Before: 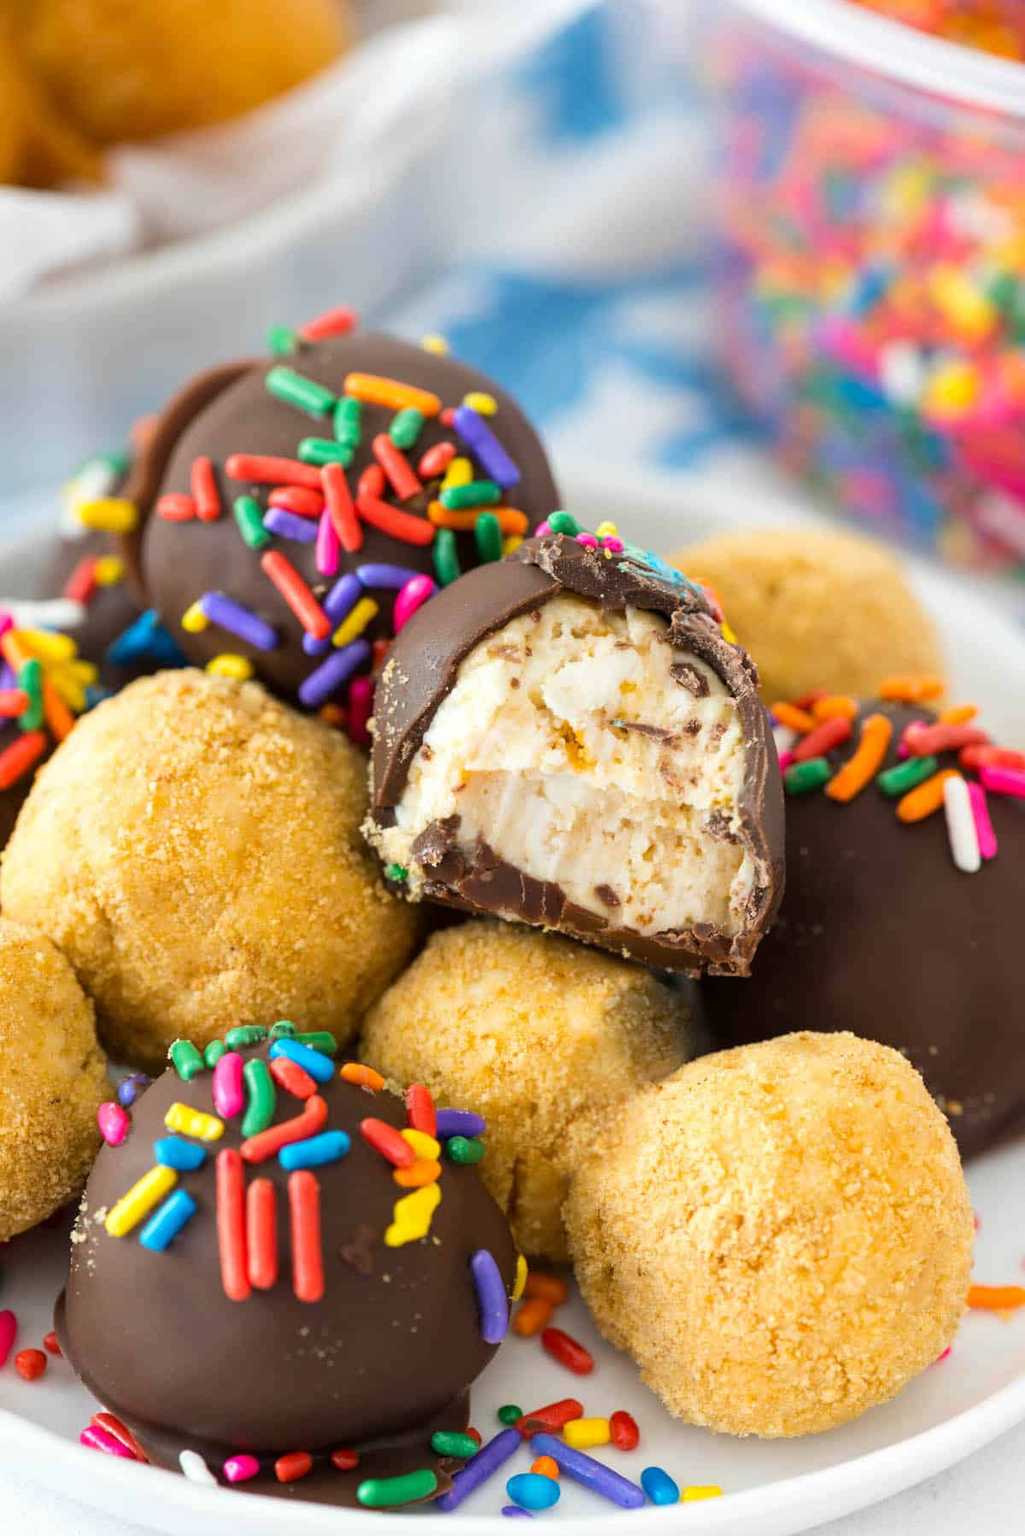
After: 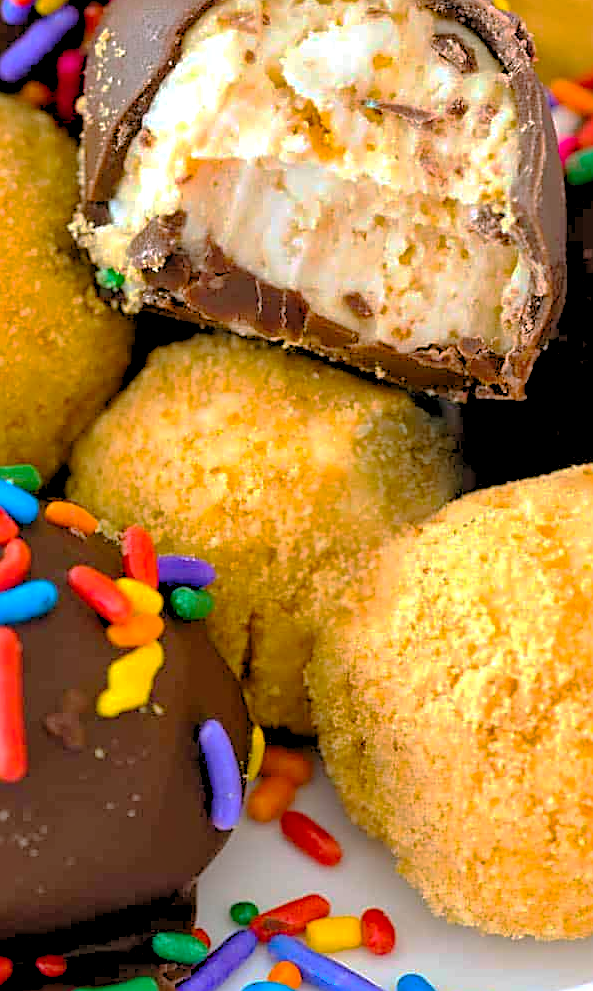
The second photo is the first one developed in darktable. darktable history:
levels: white 99.94%, levels [0.072, 0.414, 0.976]
crop: left 29.483%, top 41.333%, right 21.067%, bottom 3.502%
local contrast: mode bilateral grid, contrast 21, coarseness 51, detail 119%, midtone range 0.2
base curve: curves: ch0 [(0, 0) (0.826, 0.587) (1, 1)], preserve colors none
sharpen: amount 0.733
color balance rgb: shadows lift › hue 84.81°, highlights gain › luminance 17.111%, highlights gain › chroma 2.951%, highlights gain › hue 263.03°, perceptual saturation grading › global saturation 14.885%, global vibrance 20%
exposure: exposure -0.111 EV, compensate exposure bias true, compensate highlight preservation false
